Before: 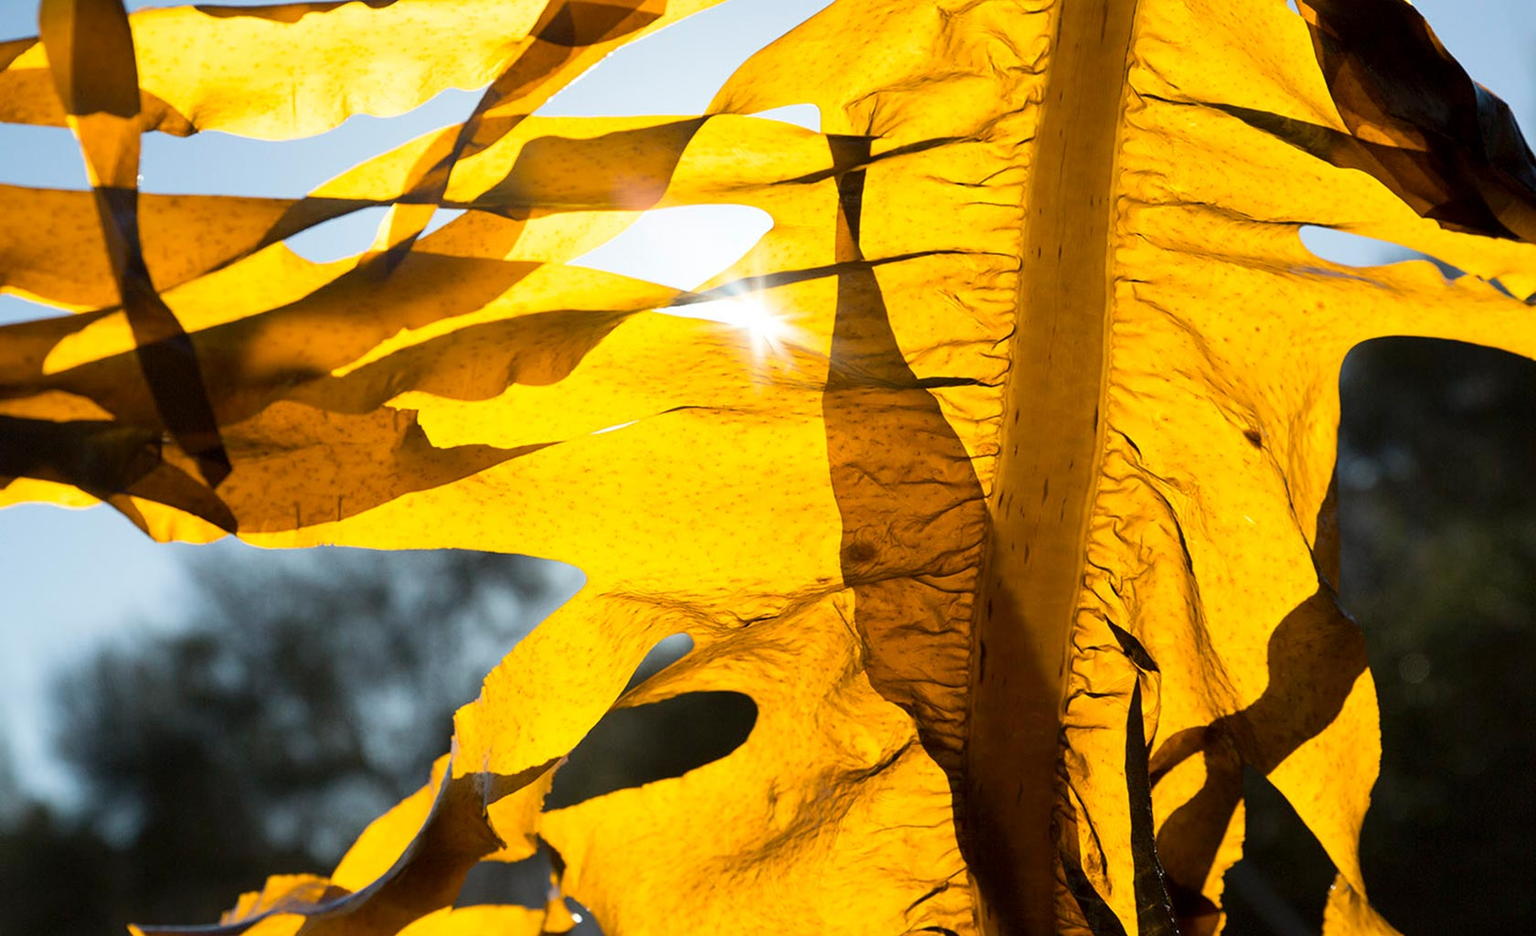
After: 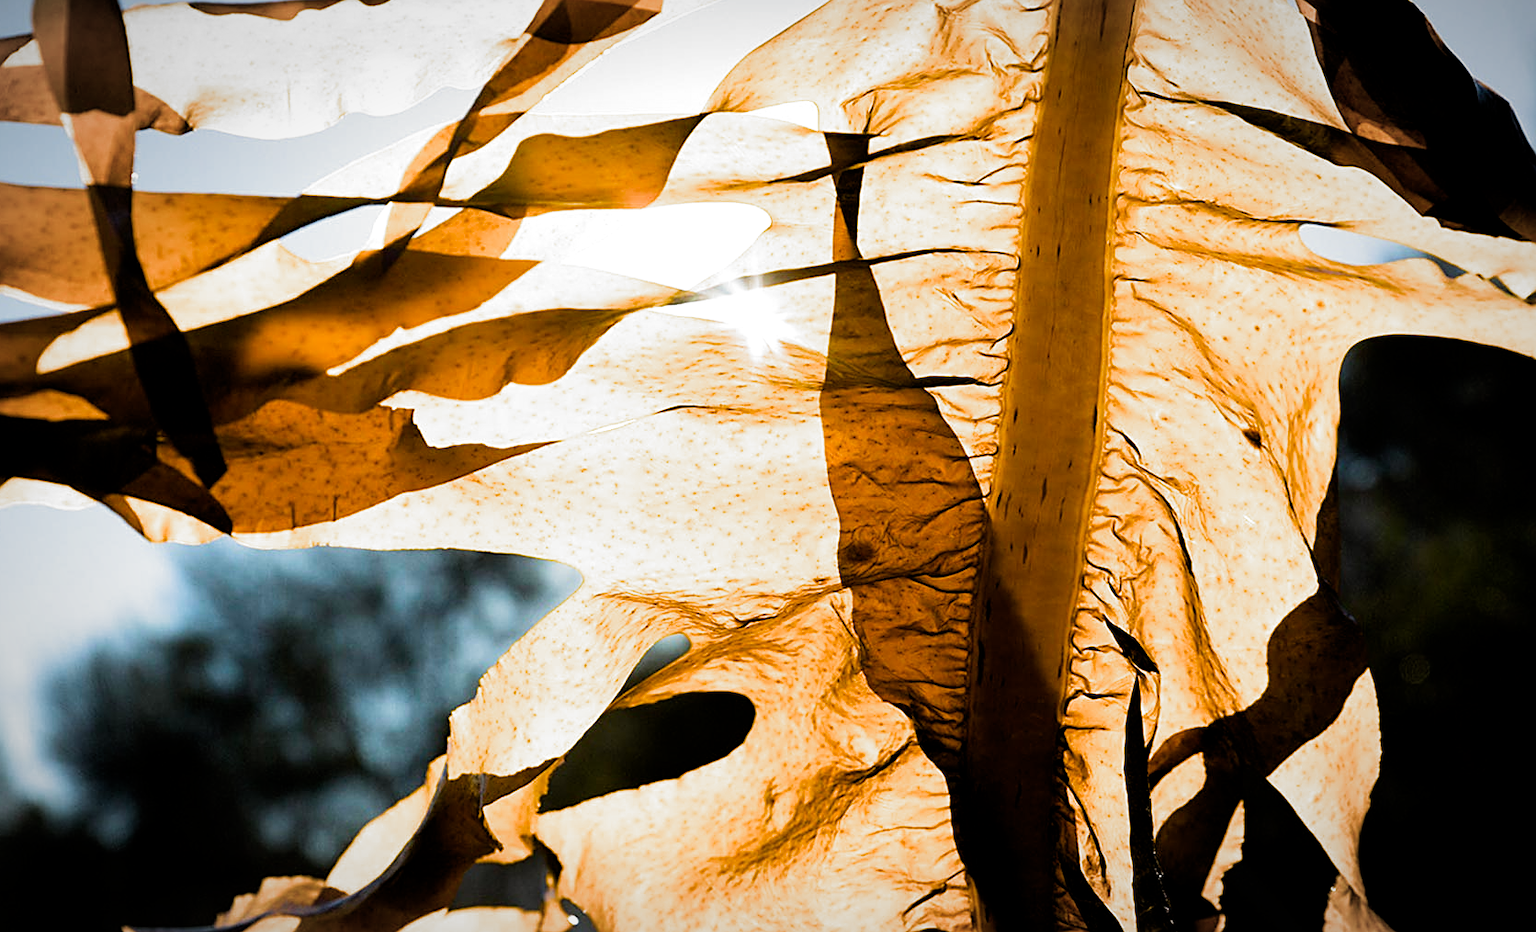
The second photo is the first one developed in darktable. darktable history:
sharpen: on, module defaults
color balance rgb: shadows lift › luminance -9.759%, perceptual saturation grading › global saturation 36.046%, perceptual saturation grading › shadows 36.154%, global vibrance 20%
filmic rgb: black relative exposure -8.21 EV, white relative exposure 2.2 EV, target white luminance 99.981%, hardness 7.14, latitude 74.83%, contrast 1.318, highlights saturation mix -1.76%, shadows ↔ highlights balance 30.68%, add noise in highlights 0.001, preserve chrominance luminance Y, color science v3 (2019), use custom middle-gray values true, contrast in highlights soft
crop and rotate: left 0.471%, top 0.378%, bottom 0.417%
vignetting: fall-off start 81.69%, fall-off radius 61.48%, automatic ratio true, width/height ratio 1.413
